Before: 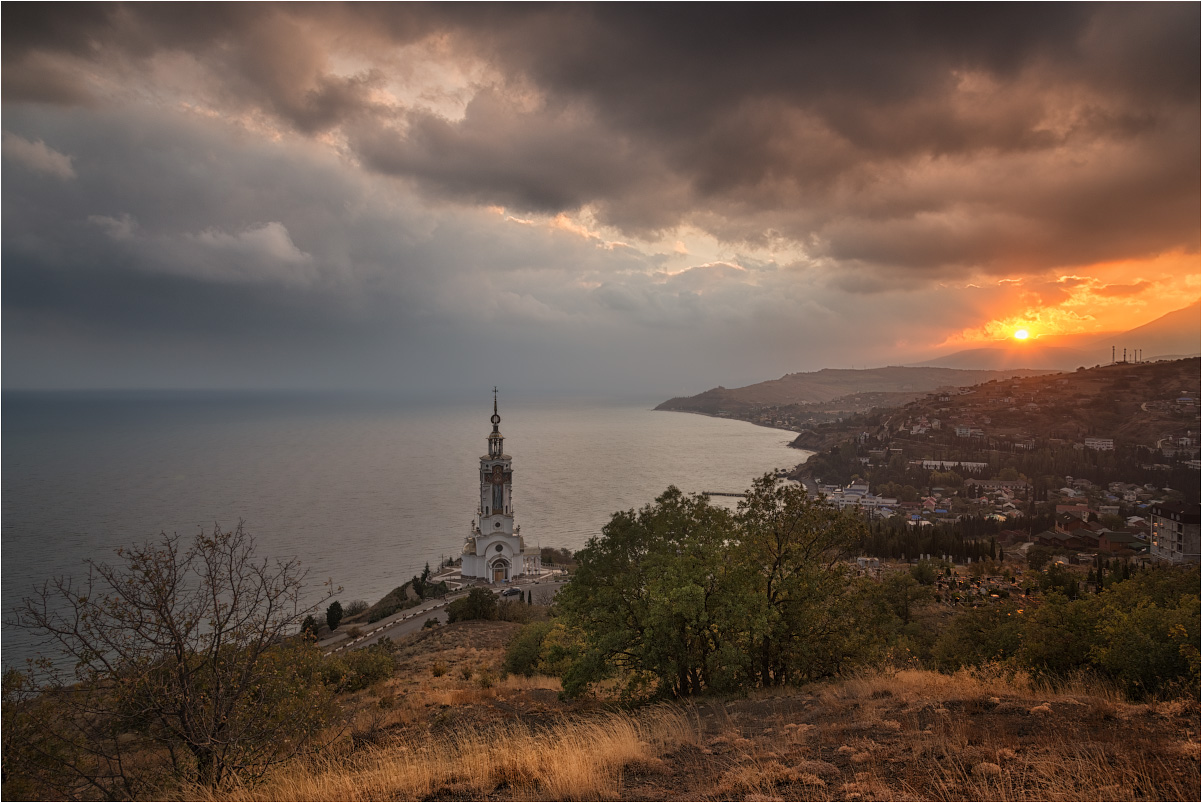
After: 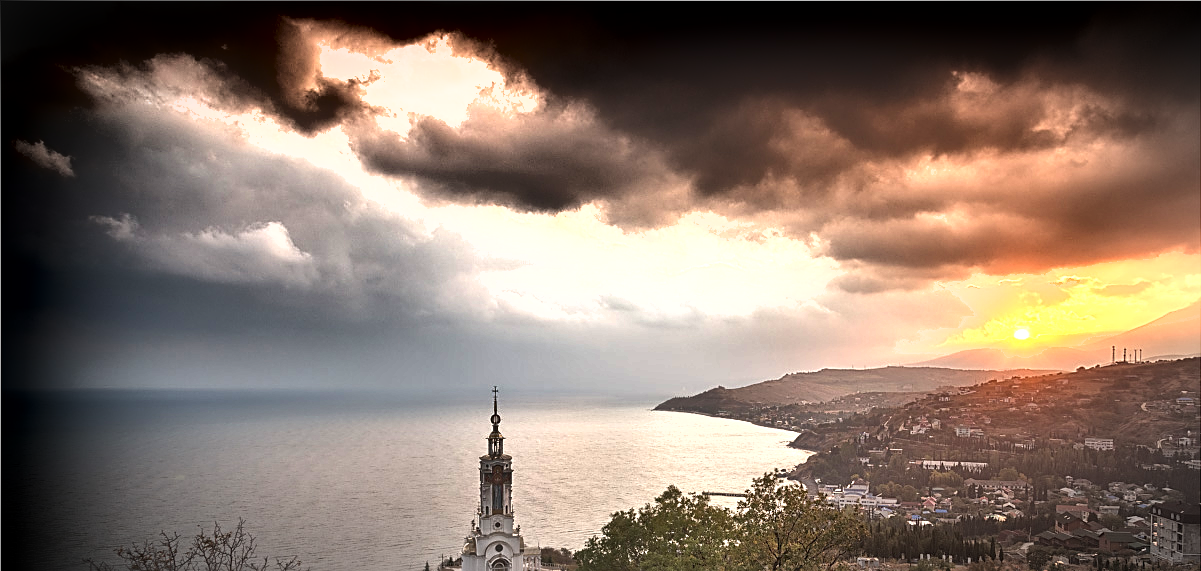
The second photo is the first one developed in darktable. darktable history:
shadows and highlights: radius 108.79, shadows 44.7, highlights -67.16, highlights color adjustment 32.1%, low approximation 0.01, soften with gaussian
crop: right 0.001%, bottom 28.82%
sharpen: on, module defaults
vignetting: automatic ratio true
exposure: black level correction 0, exposure 1.706 EV, compensate highlight preservation false
